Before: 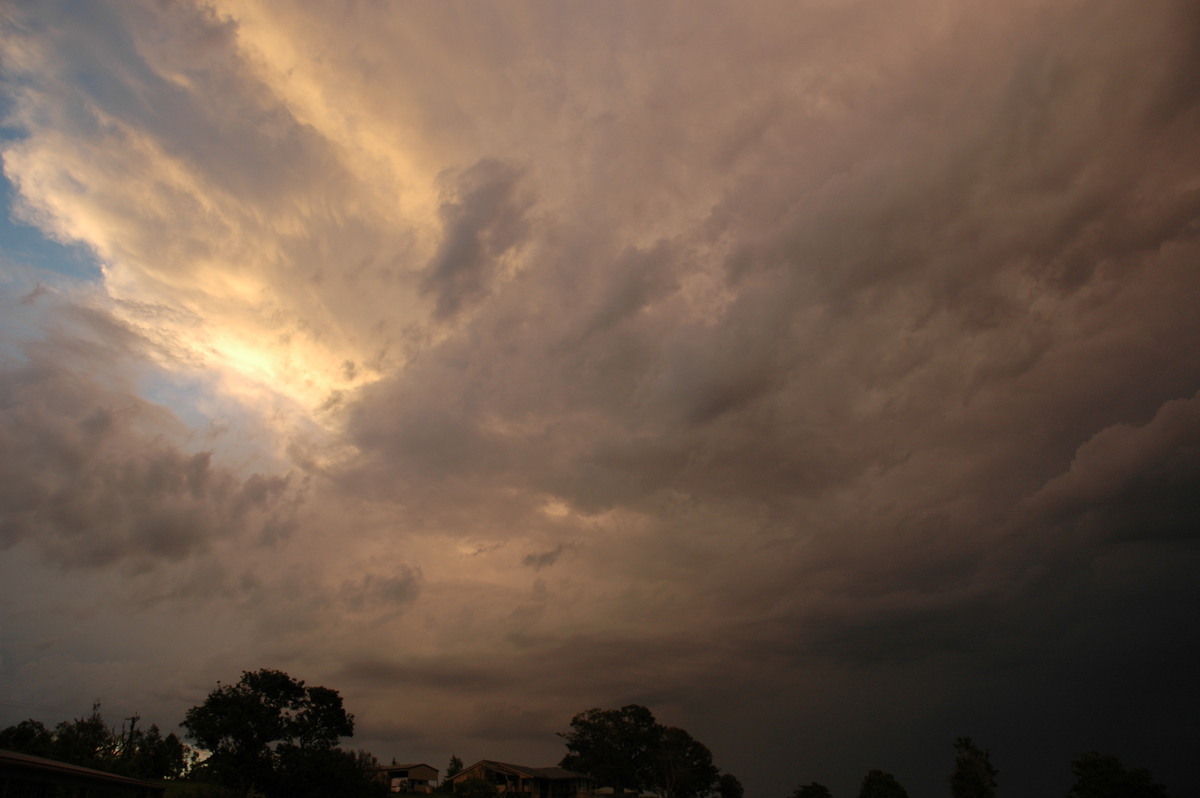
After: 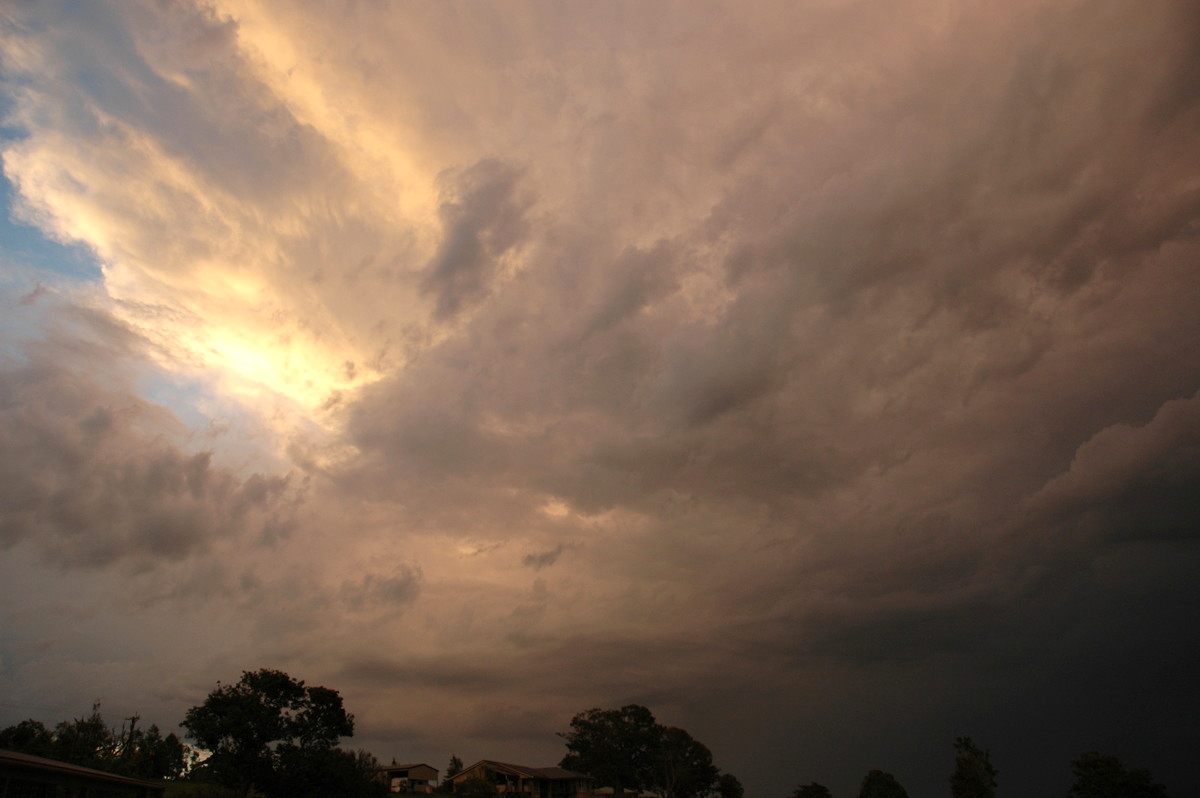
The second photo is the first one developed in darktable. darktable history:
exposure: exposure 0.379 EV, compensate highlight preservation false
